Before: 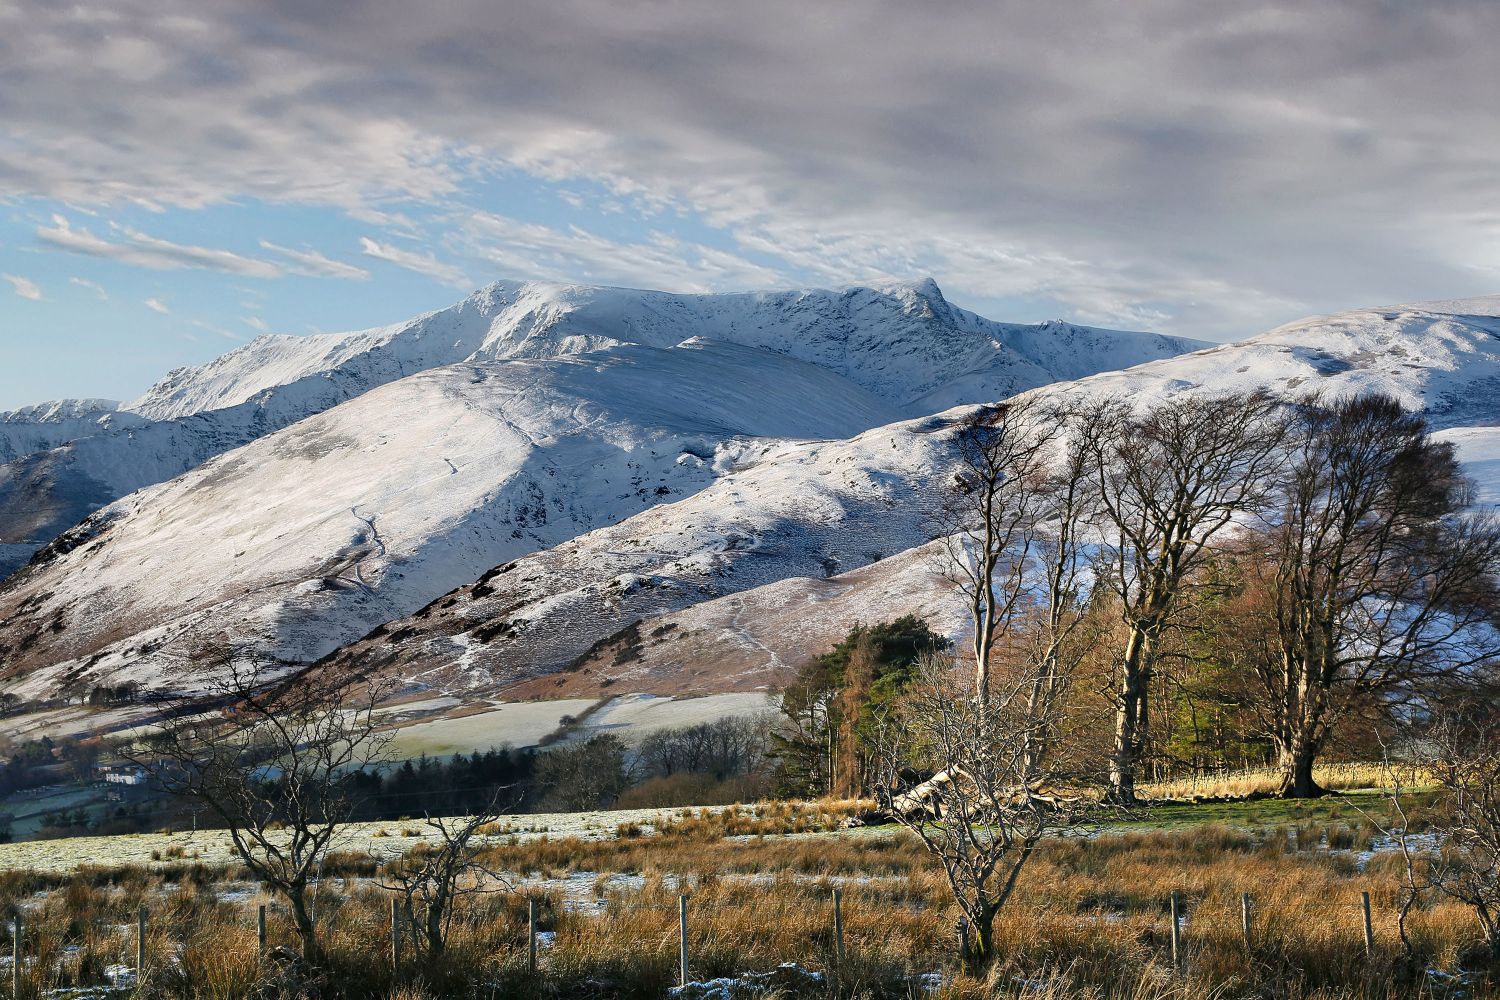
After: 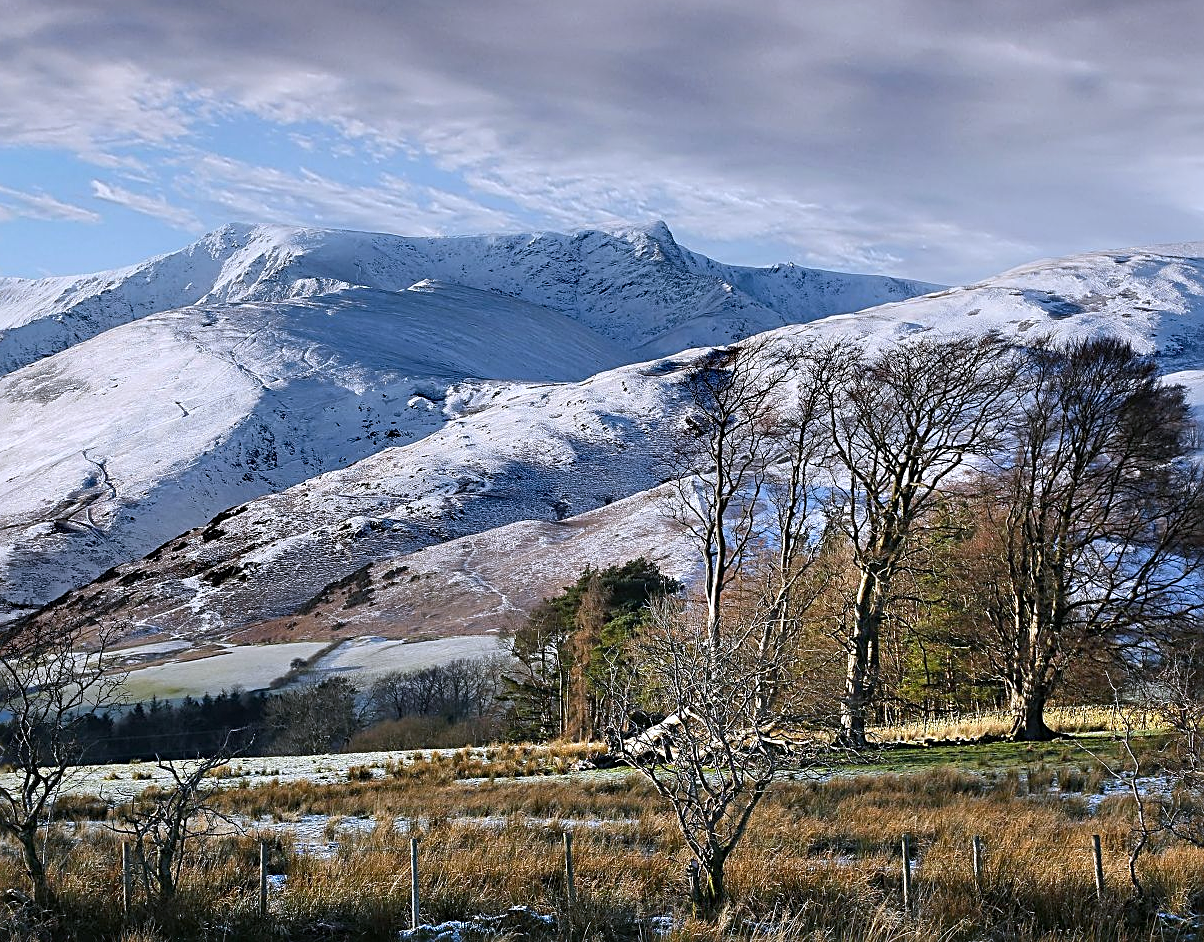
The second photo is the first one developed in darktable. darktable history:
white balance: red 0.967, blue 1.119, emerald 0.756
crop and rotate: left 17.959%, top 5.771%, right 1.742%
sharpen: radius 2.543, amount 0.636
